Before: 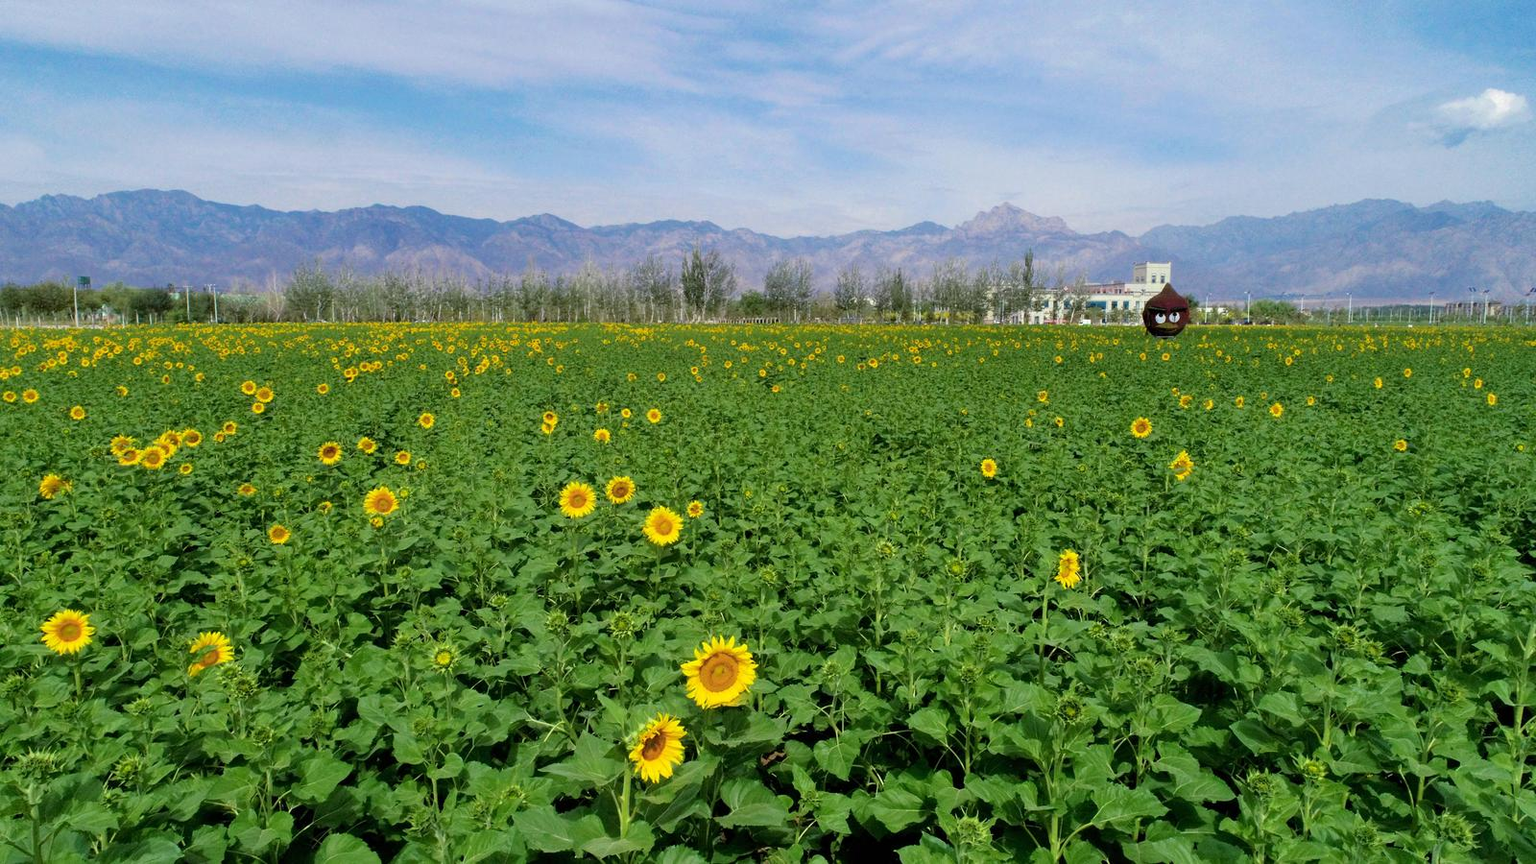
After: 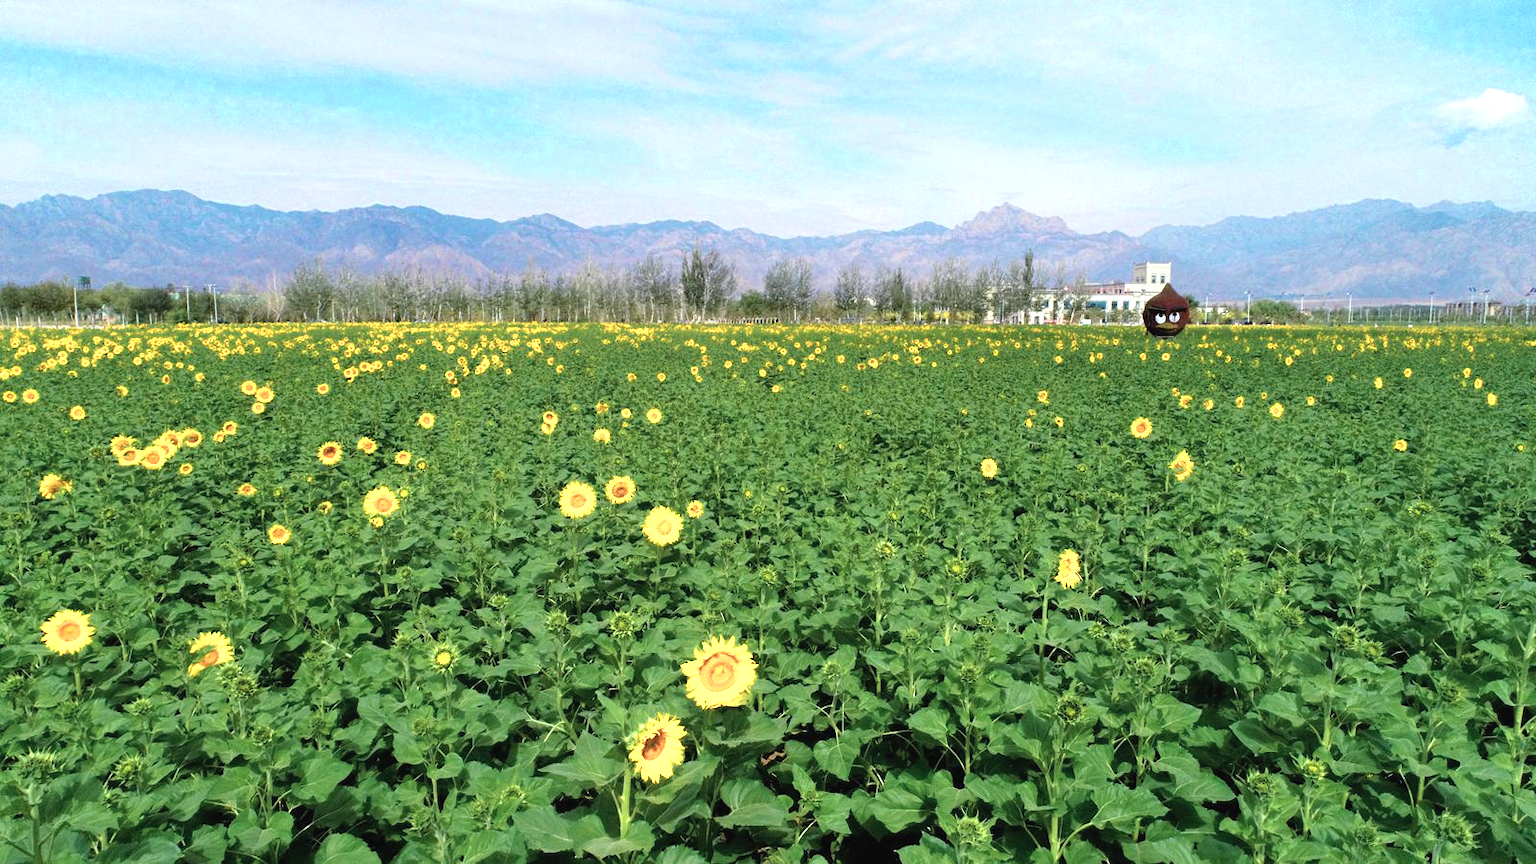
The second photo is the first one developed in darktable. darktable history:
color zones: curves: ch0 [(0.018, 0.548) (0.197, 0.654) (0.425, 0.447) (0.605, 0.658) (0.732, 0.579)]; ch1 [(0.105, 0.531) (0.224, 0.531) (0.386, 0.39) (0.618, 0.456) (0.732, 0.456) (0.956, 0.421)]; ch2 [(0.039, 0.583) (0.215, 0.465) (0.399, 0.544) (0.465, 0.548) (0.614, 0.447) (0.724, 0.43) (0.882, 0.623) (0.956, 0.632)]
exposure: black level correction -0.002, exposure 0.541 EV, compensate exposure bias true, compensate highlight preservation false
